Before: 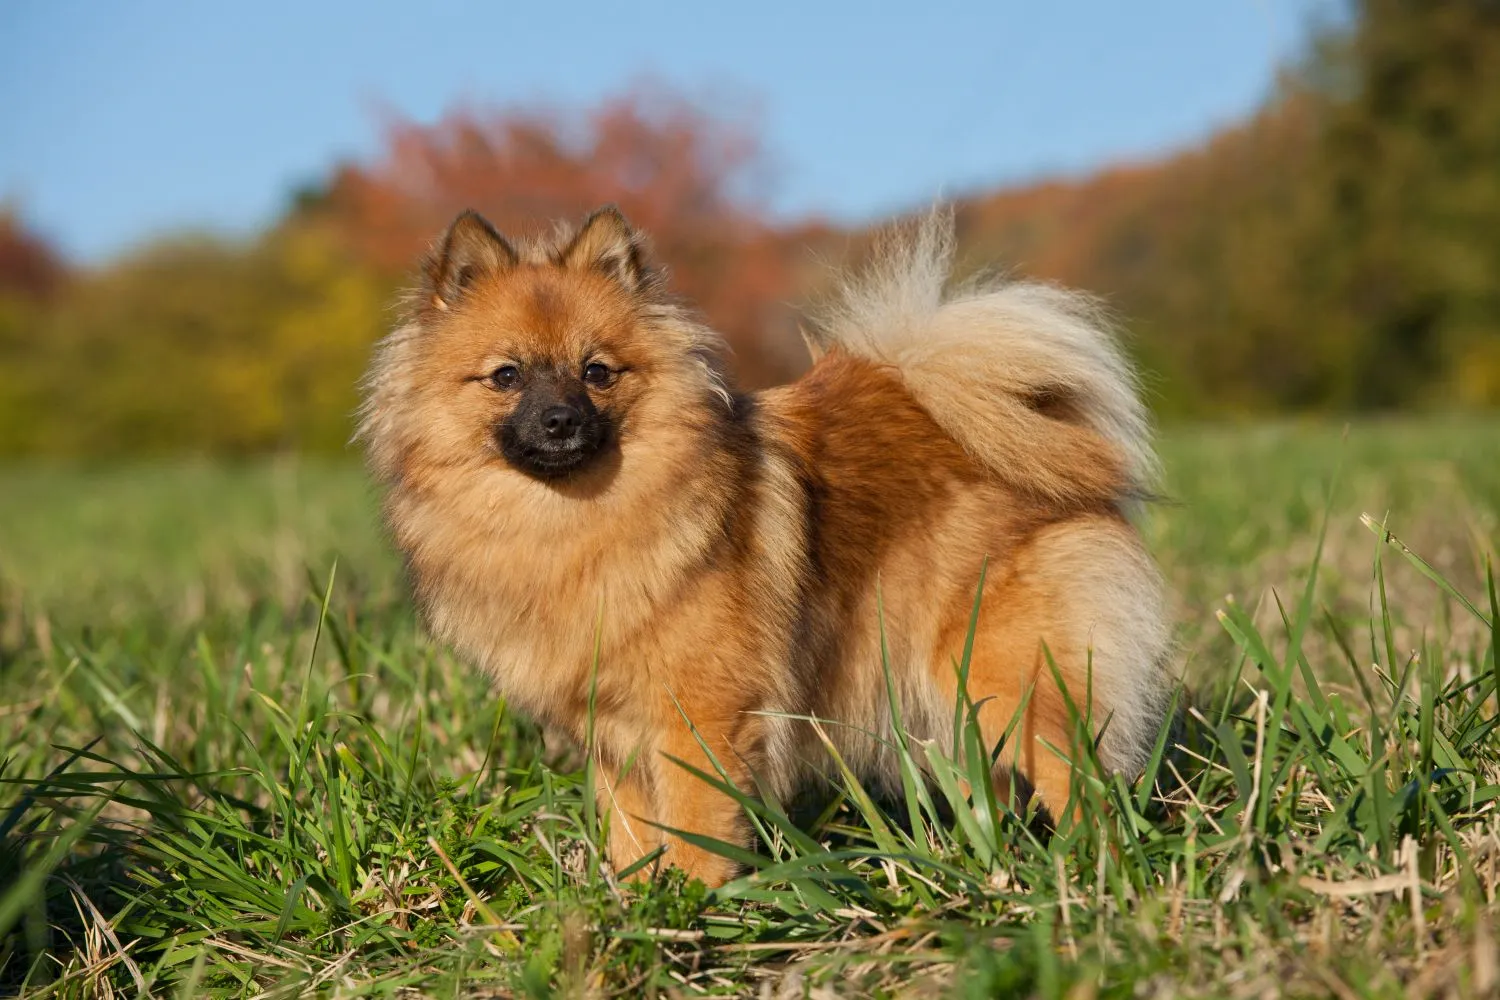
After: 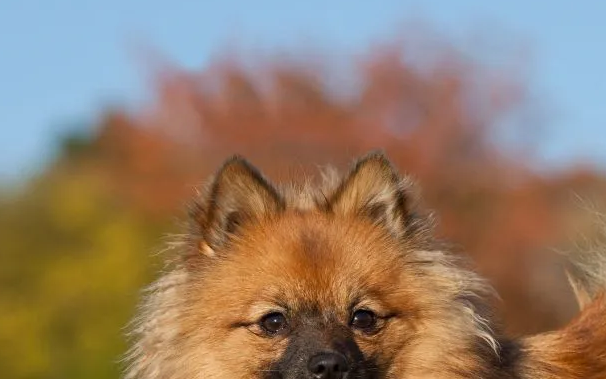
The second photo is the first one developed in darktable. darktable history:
crop: left 15.578%, top 5.459%, right 43.984%, bottom 56.543%
